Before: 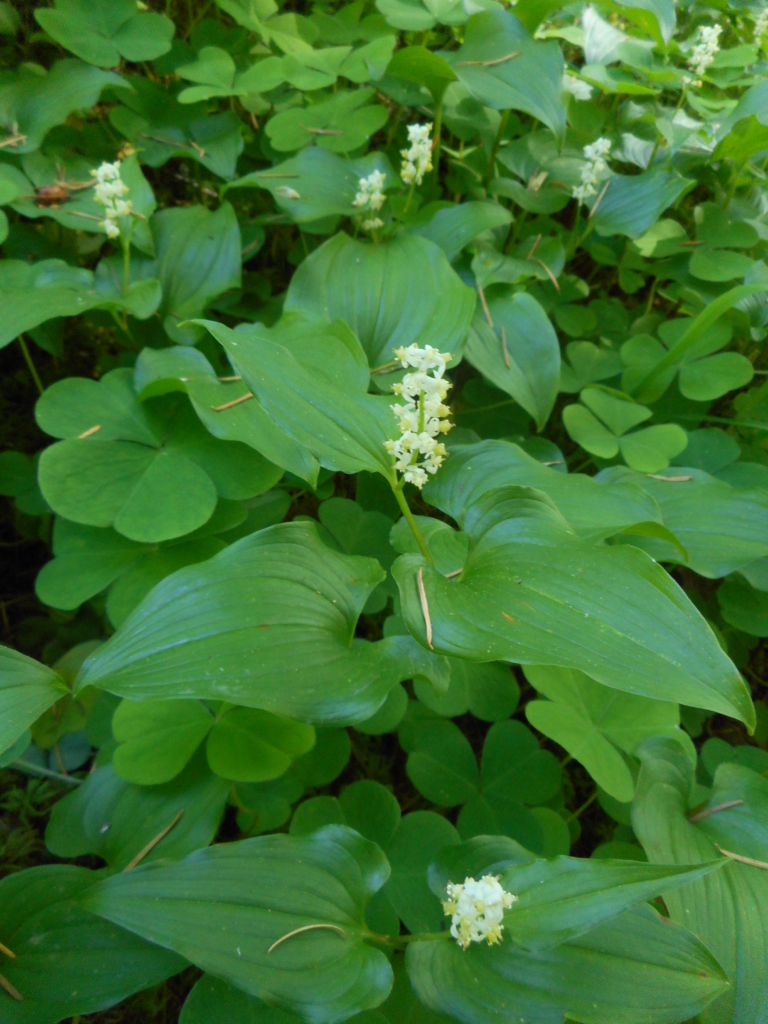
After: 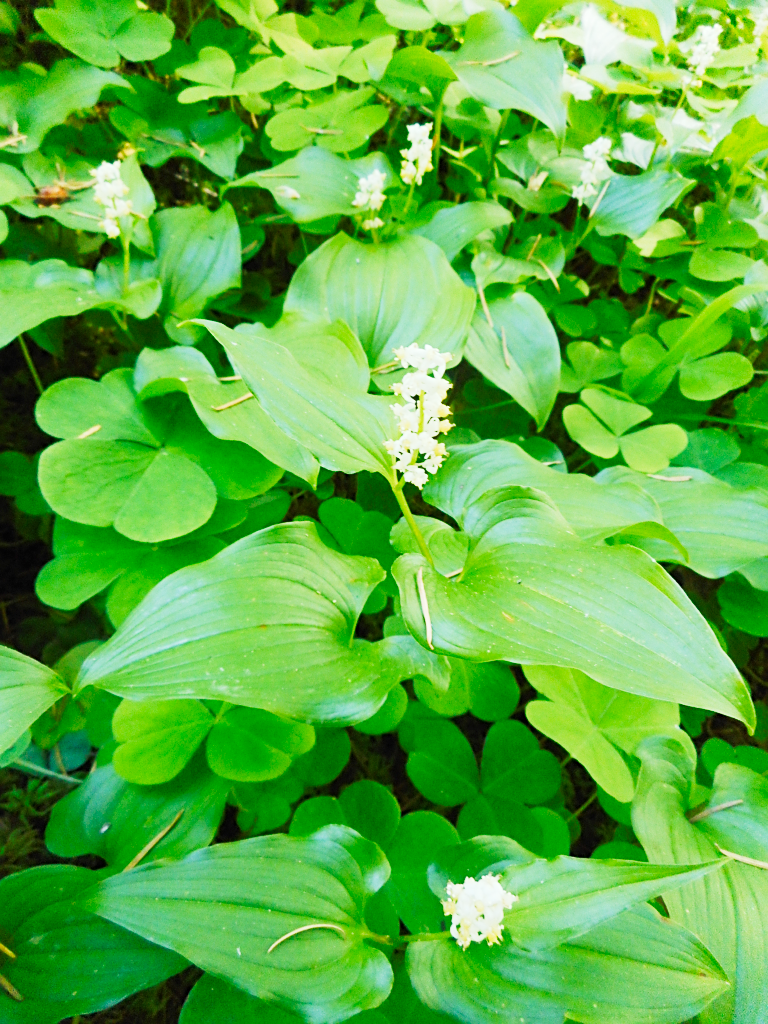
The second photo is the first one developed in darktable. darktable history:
tone curve: curves: ch0 [(0, 0) (0.003, 0.004) (0.011, 0.015) (0.025, 0.034) (0.044, 0.061) (0.069, 0.095) (0.1, 0.137) (0.136, 0.186) (0.177, 0.243) (0.224, 0.307) (0.277, 0.416) (0.335, 0.533) (0.399, 0.641) (0.468, 0.748) (0.543, 0.829) (0.623, 0.886) (0.709, 0.924) (0.801, 0.951) (0.898, 0.975) (1, 1)], preserve colors none
white balance: emerald 1
sharpen: on, module defaults
